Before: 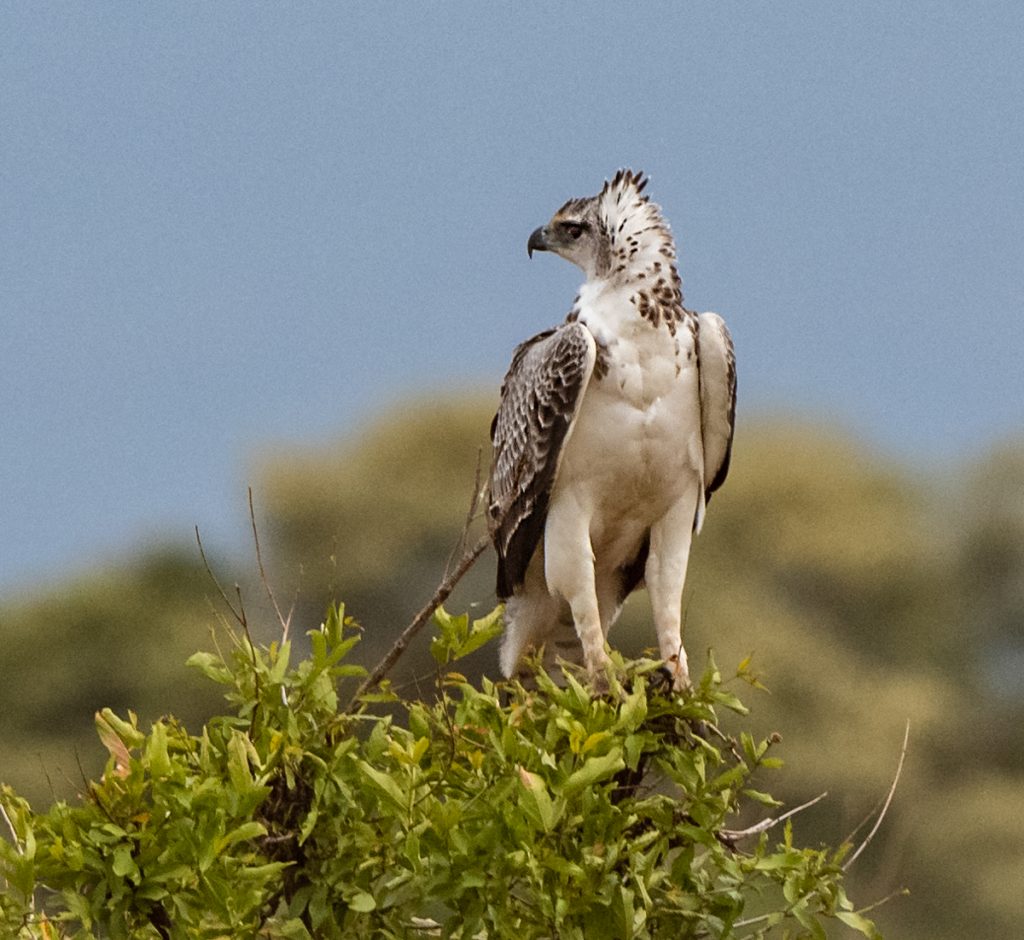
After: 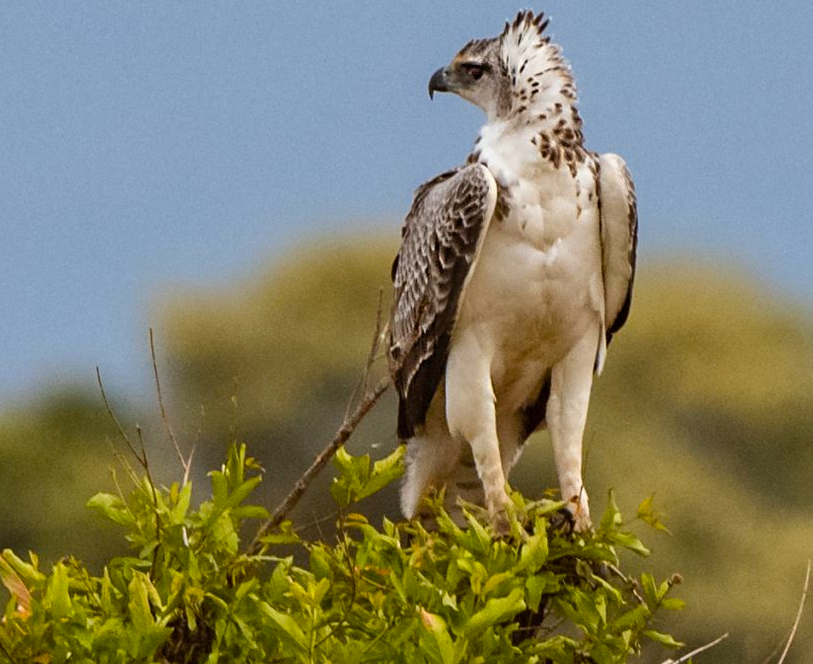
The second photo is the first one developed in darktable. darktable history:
crop: left 9.712%, top 16.928%, right 10.845%, bottom 12.332%
color balance rgb: perceptual saturation grading › global saturation 25%, global vibrance 10%
